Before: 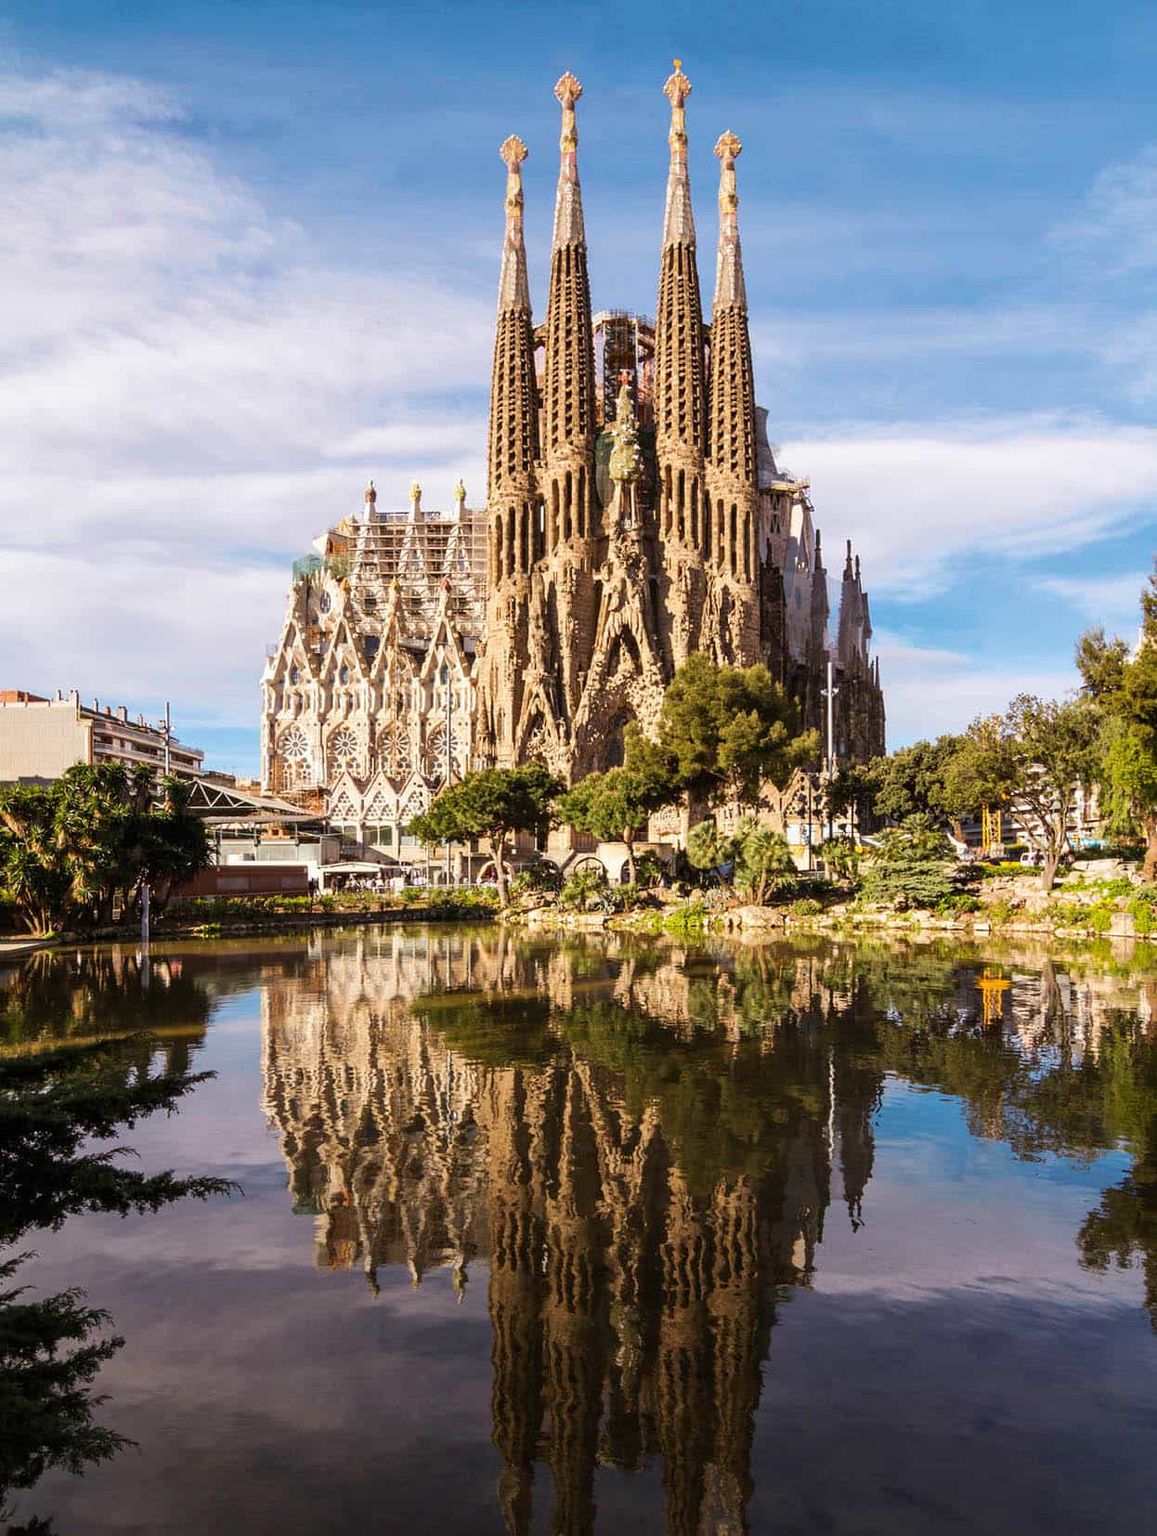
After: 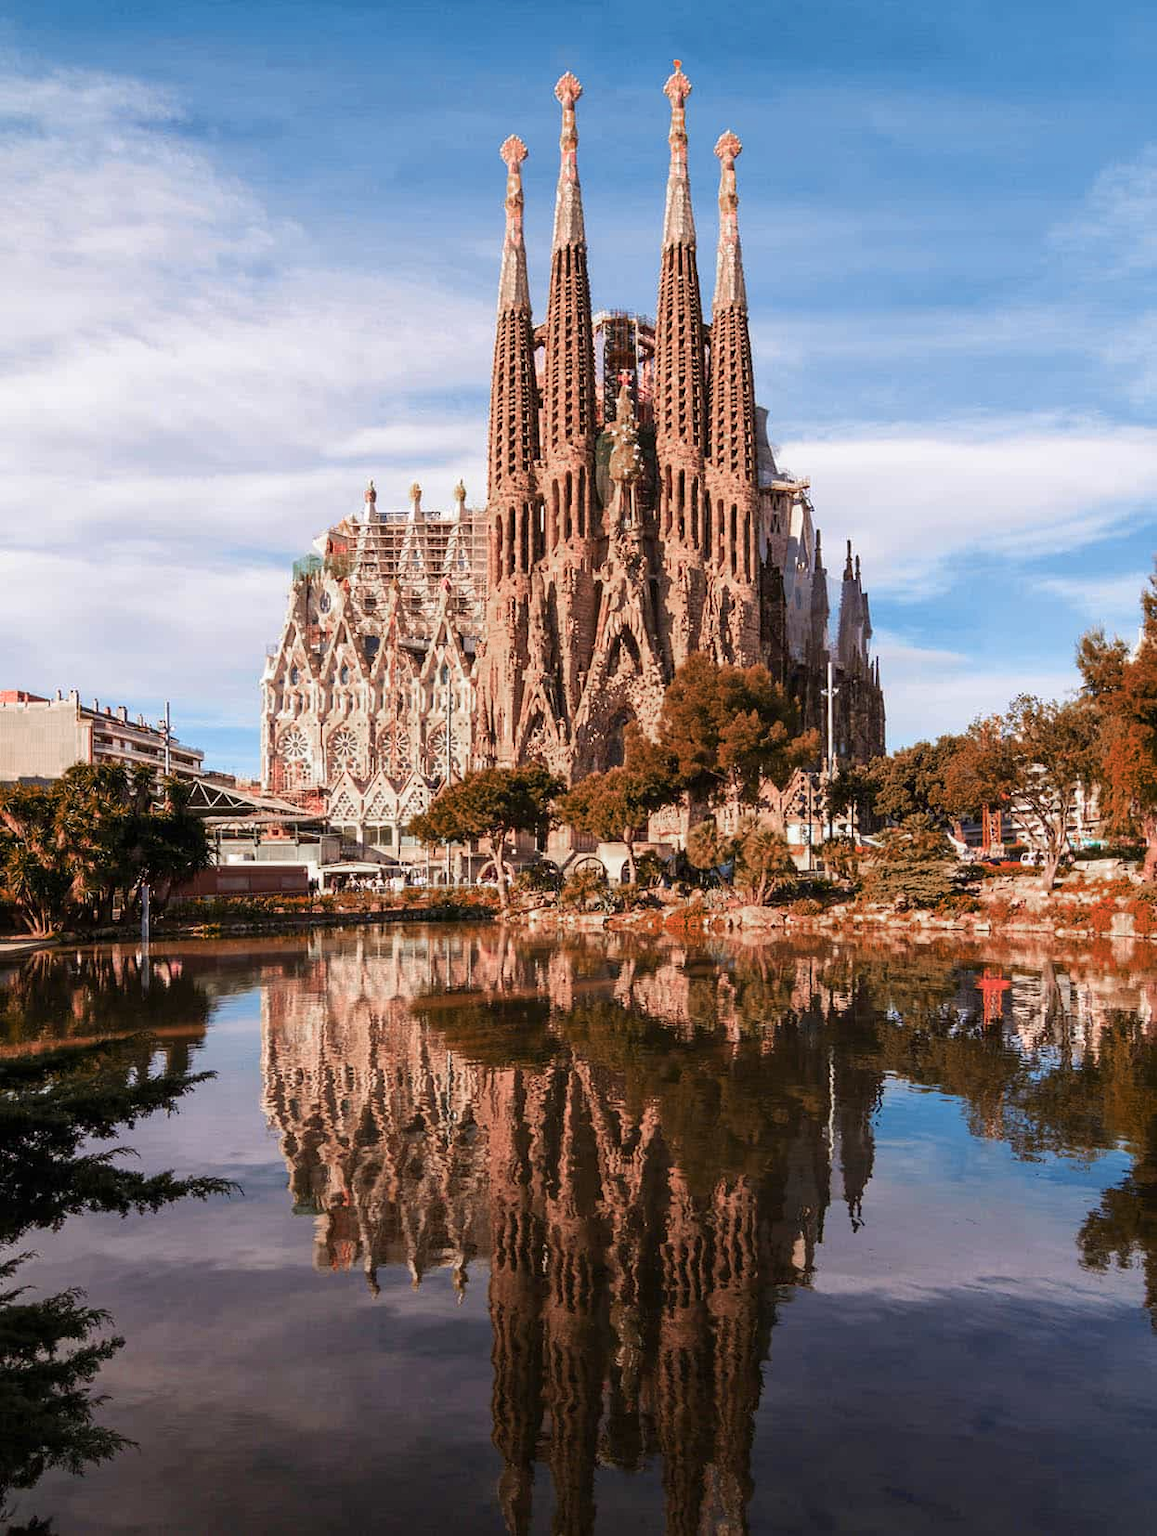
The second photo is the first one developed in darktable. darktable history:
color zones: curves: ch0 [(0.006, 0.385) (0.143, 0.563) (0.243, 0.321) (0.352, 0.464) (0.516, 0.456) (0.625, 0.5) (0.75, 0.5) (0.875, 0.5)]; ch1 [(0, 0.5) (0.134, 0.504) (0.246, 0.463) (0.421, 0.515) (0.5, 0.56) (0.625, 0.5) (0.75, 0.5) (0.875, 0.5)]; ch2 [(0, 0.5) (0.131, 0.426) (0.307, 0.289) (0.38, 0.188) (0.513, 0.216) (0.625, 0.548) (0.75, 0.468) (0.838, 0.396) (0.971, 0.311)]
